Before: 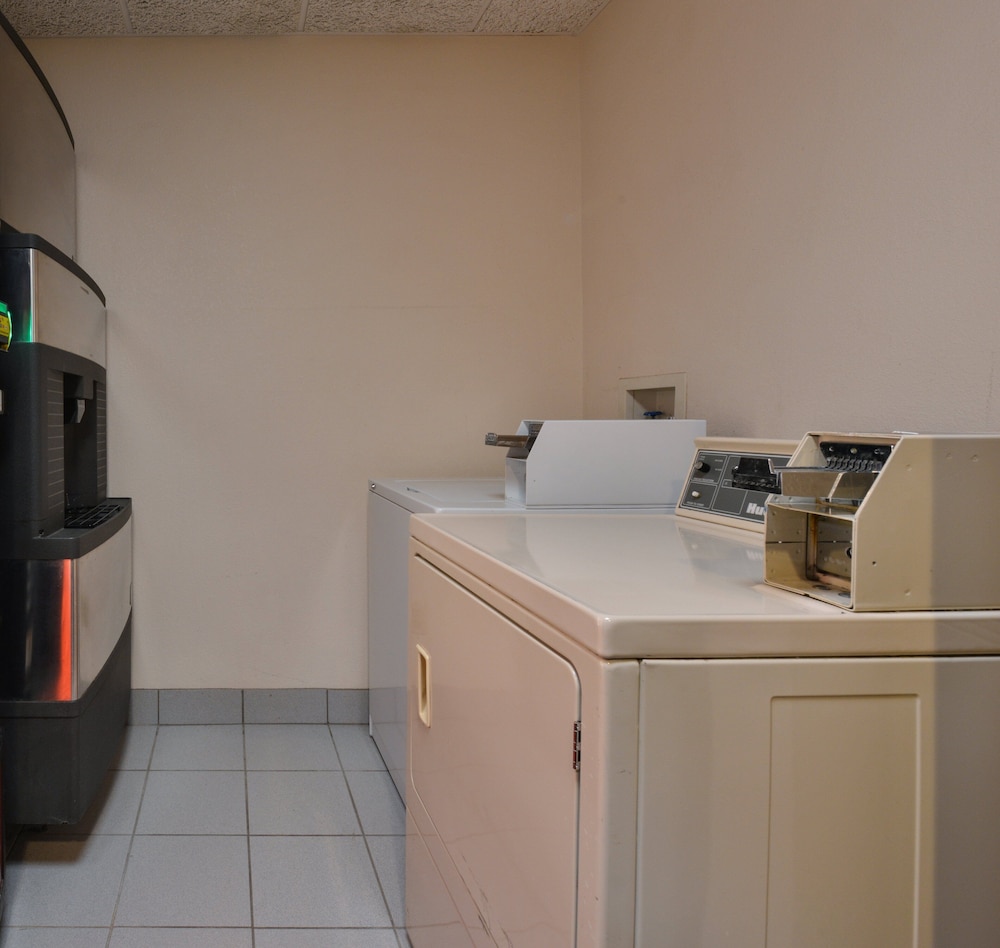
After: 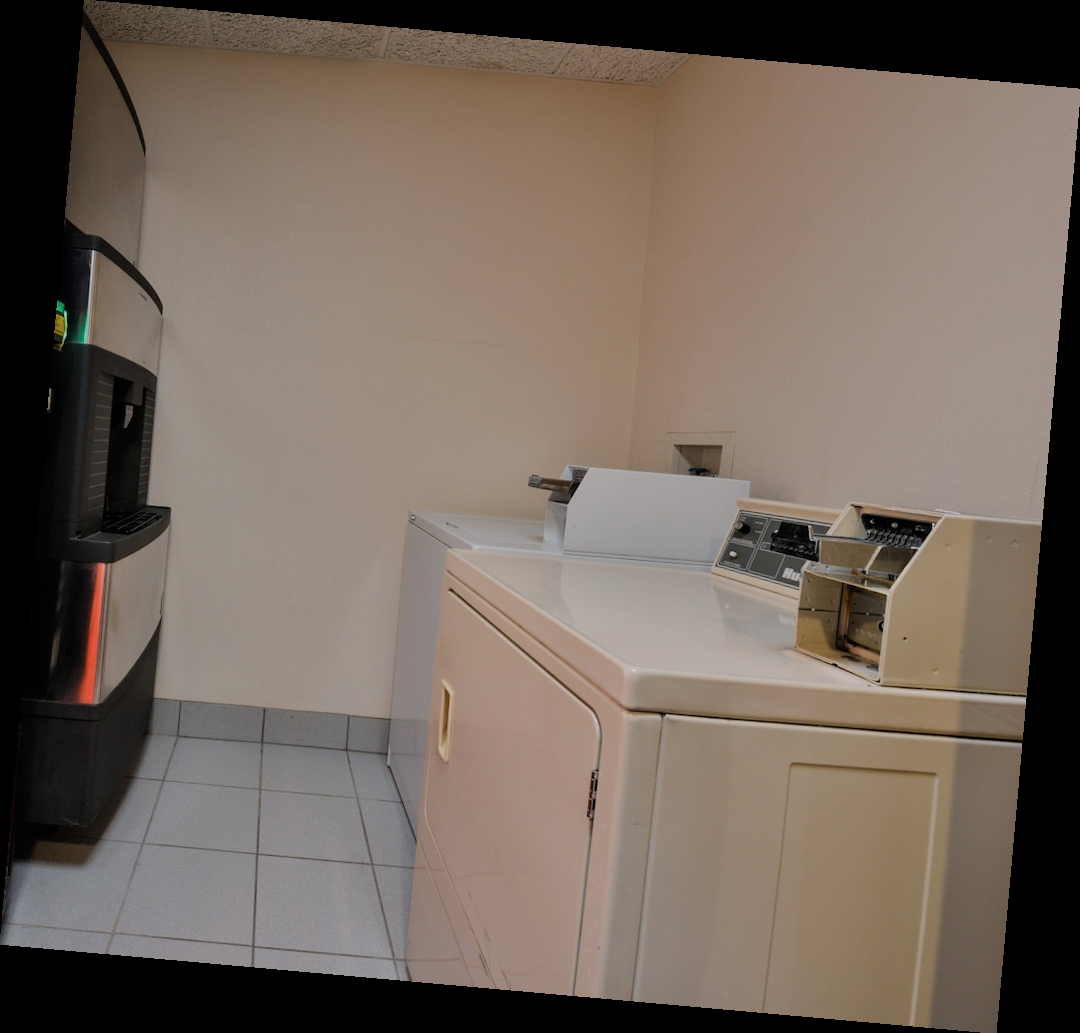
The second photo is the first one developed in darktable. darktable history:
filmic rgb: black relative exposure -7.65 EV, white relative exposure 4.56 EV, hardness 3.61, contrast 1.05
rotate and perspective: rotation 5.12°, automatic cropping off
